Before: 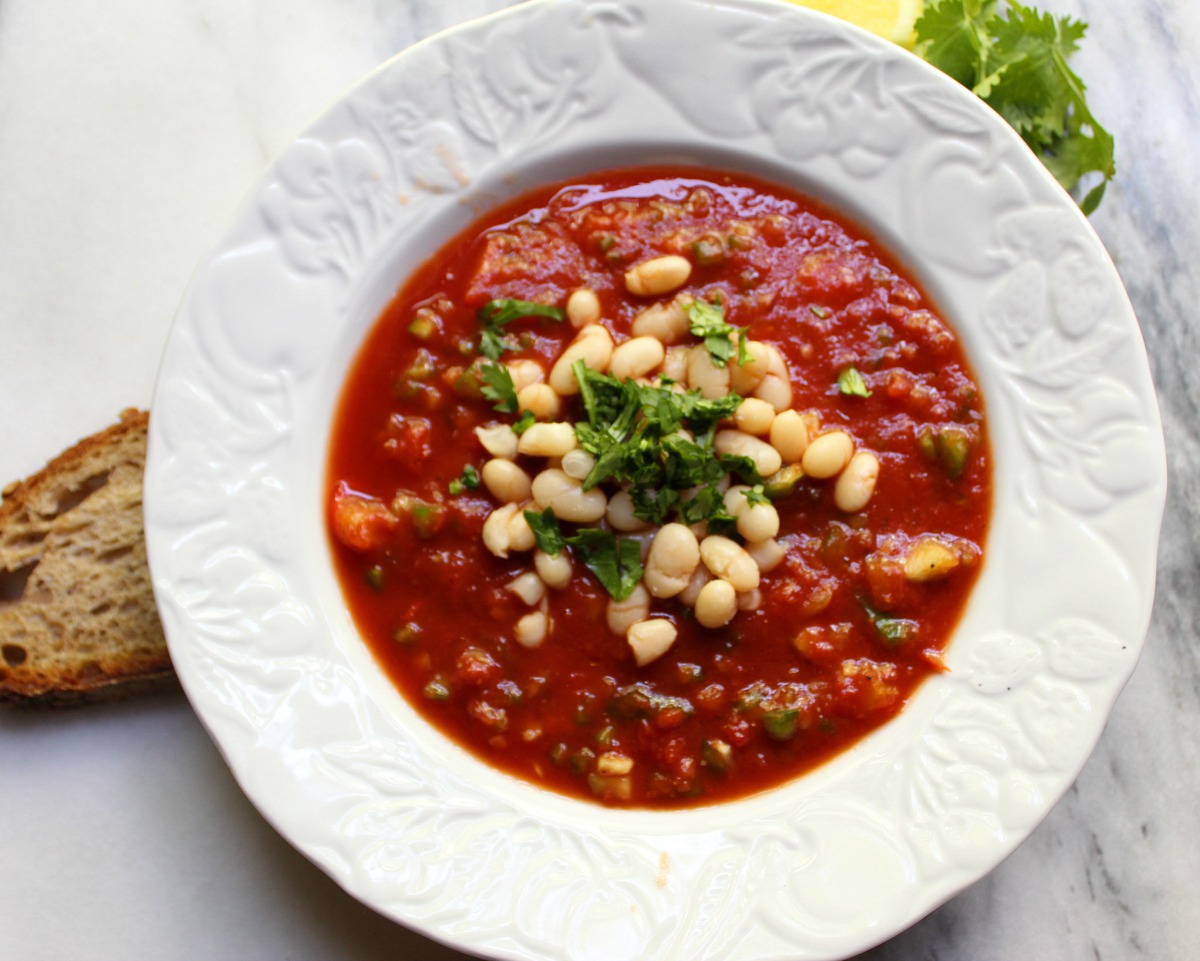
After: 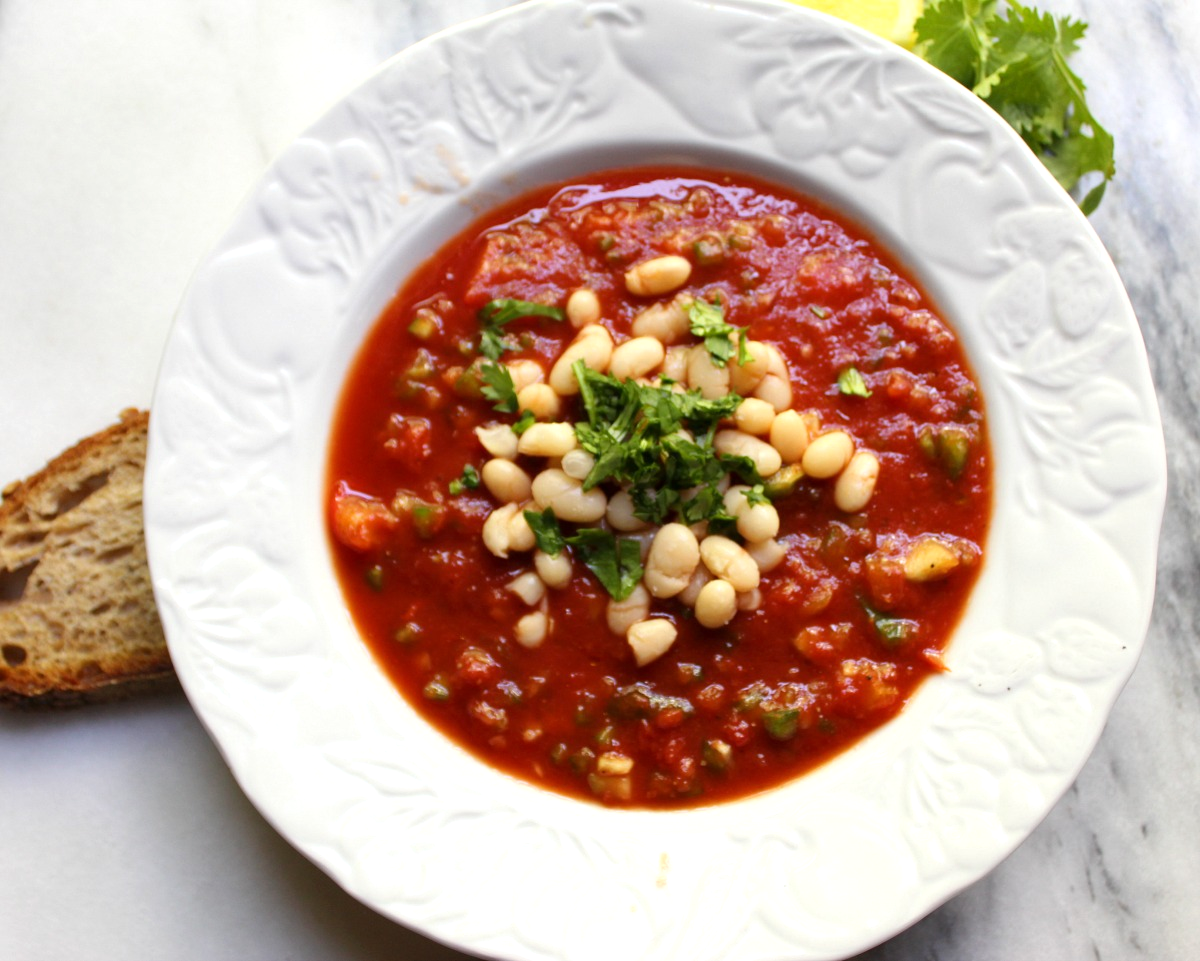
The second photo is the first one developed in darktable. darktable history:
exposure: exposure 0.201 EV, compensate exposure bias true, compensate highlight preservation false
